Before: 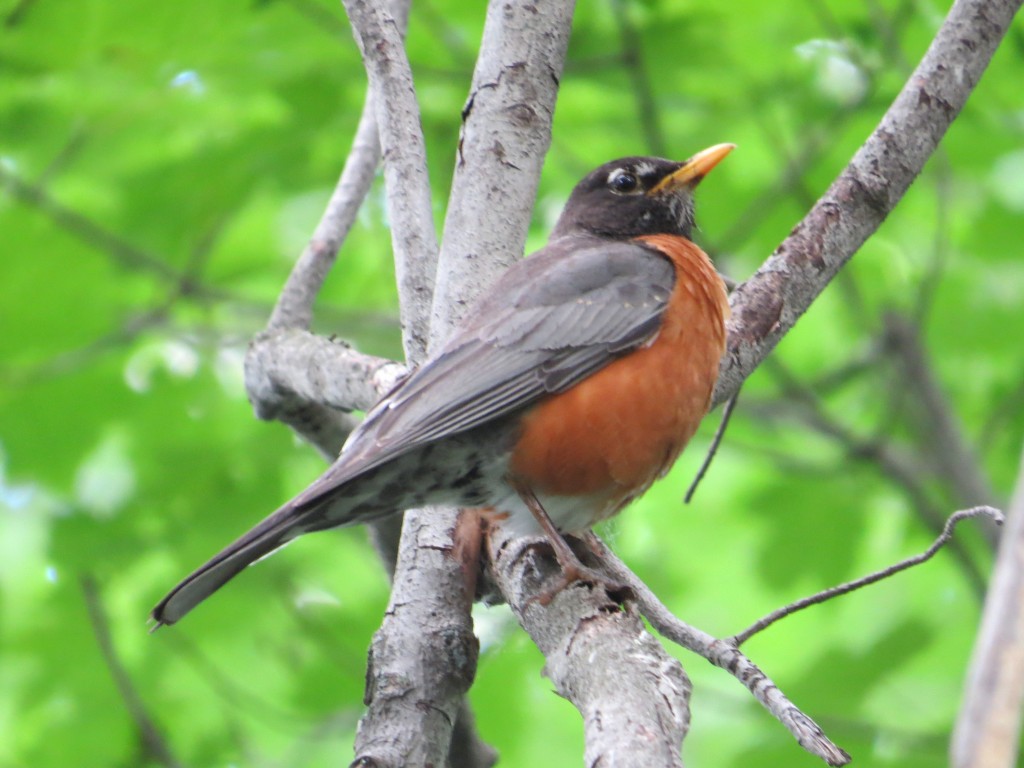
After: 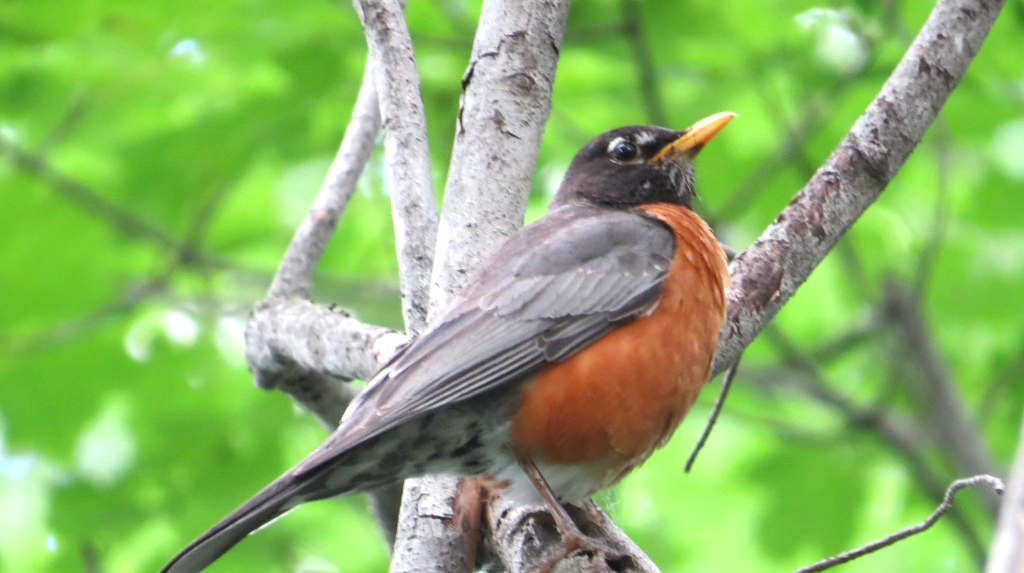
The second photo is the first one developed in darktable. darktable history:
crop: top 4.131%, bottom 21.149%
color balance rgb: linear chroma grading › shadows -1.674%, linear chroma grading › highlights -13.905%, linear chroma grading › global chroma -9.668%, linear chroma grading › mid-tones -9.559%, perceptual saturation grading › global saturation 29.852%, perceptual brilliance grading › highlights 11.608%
